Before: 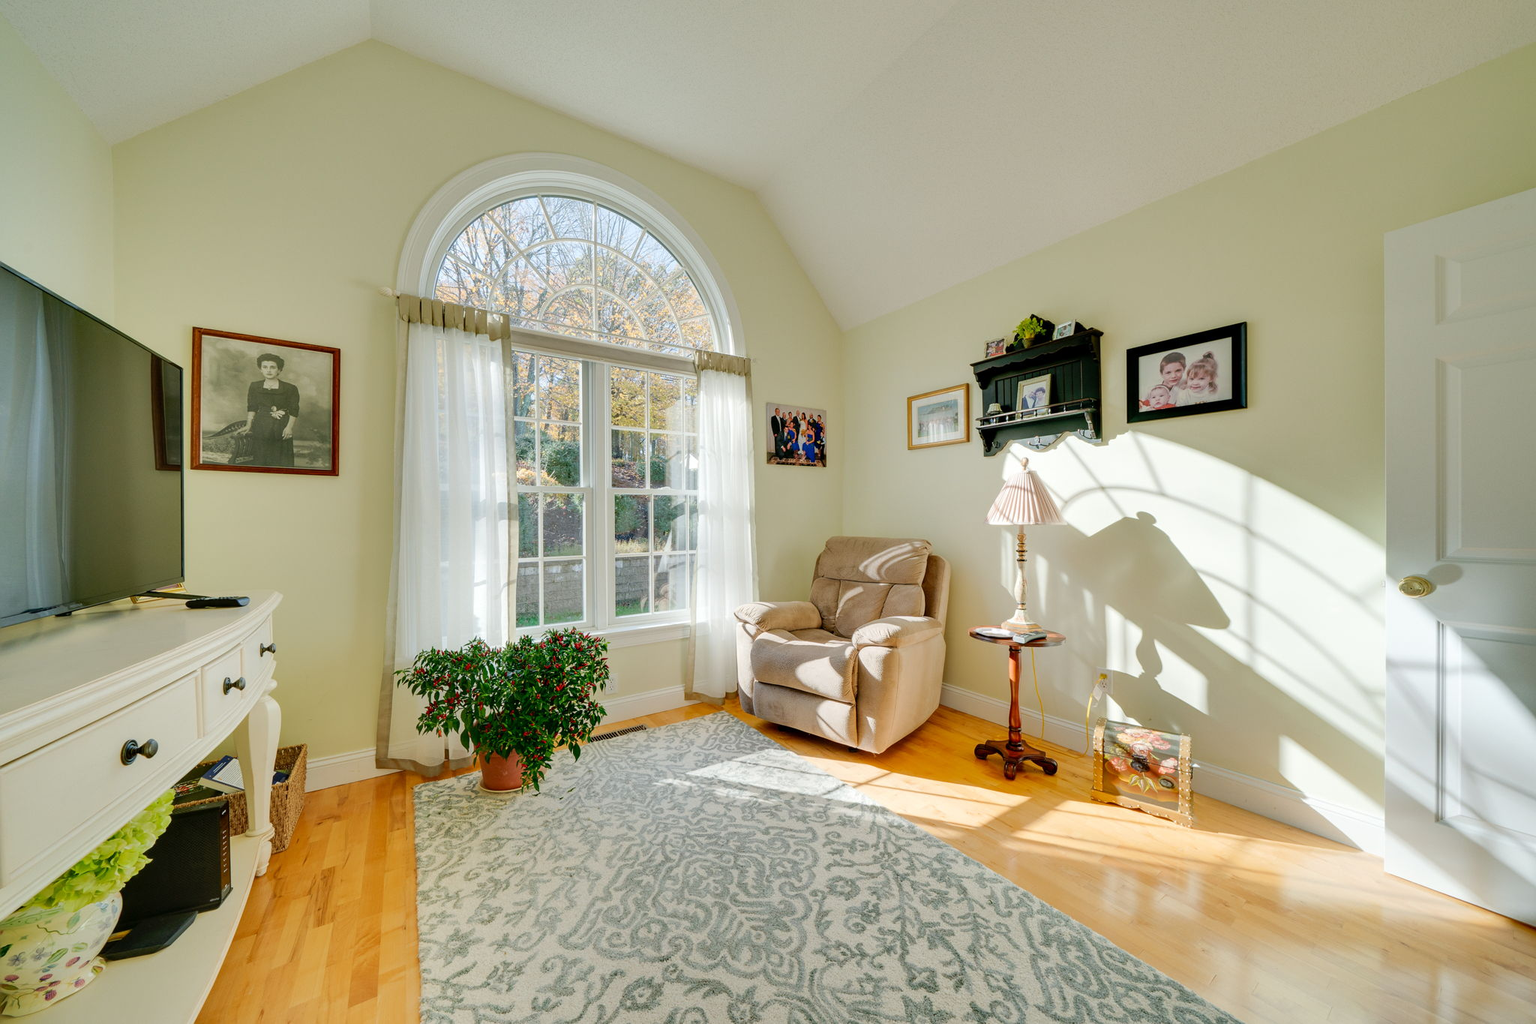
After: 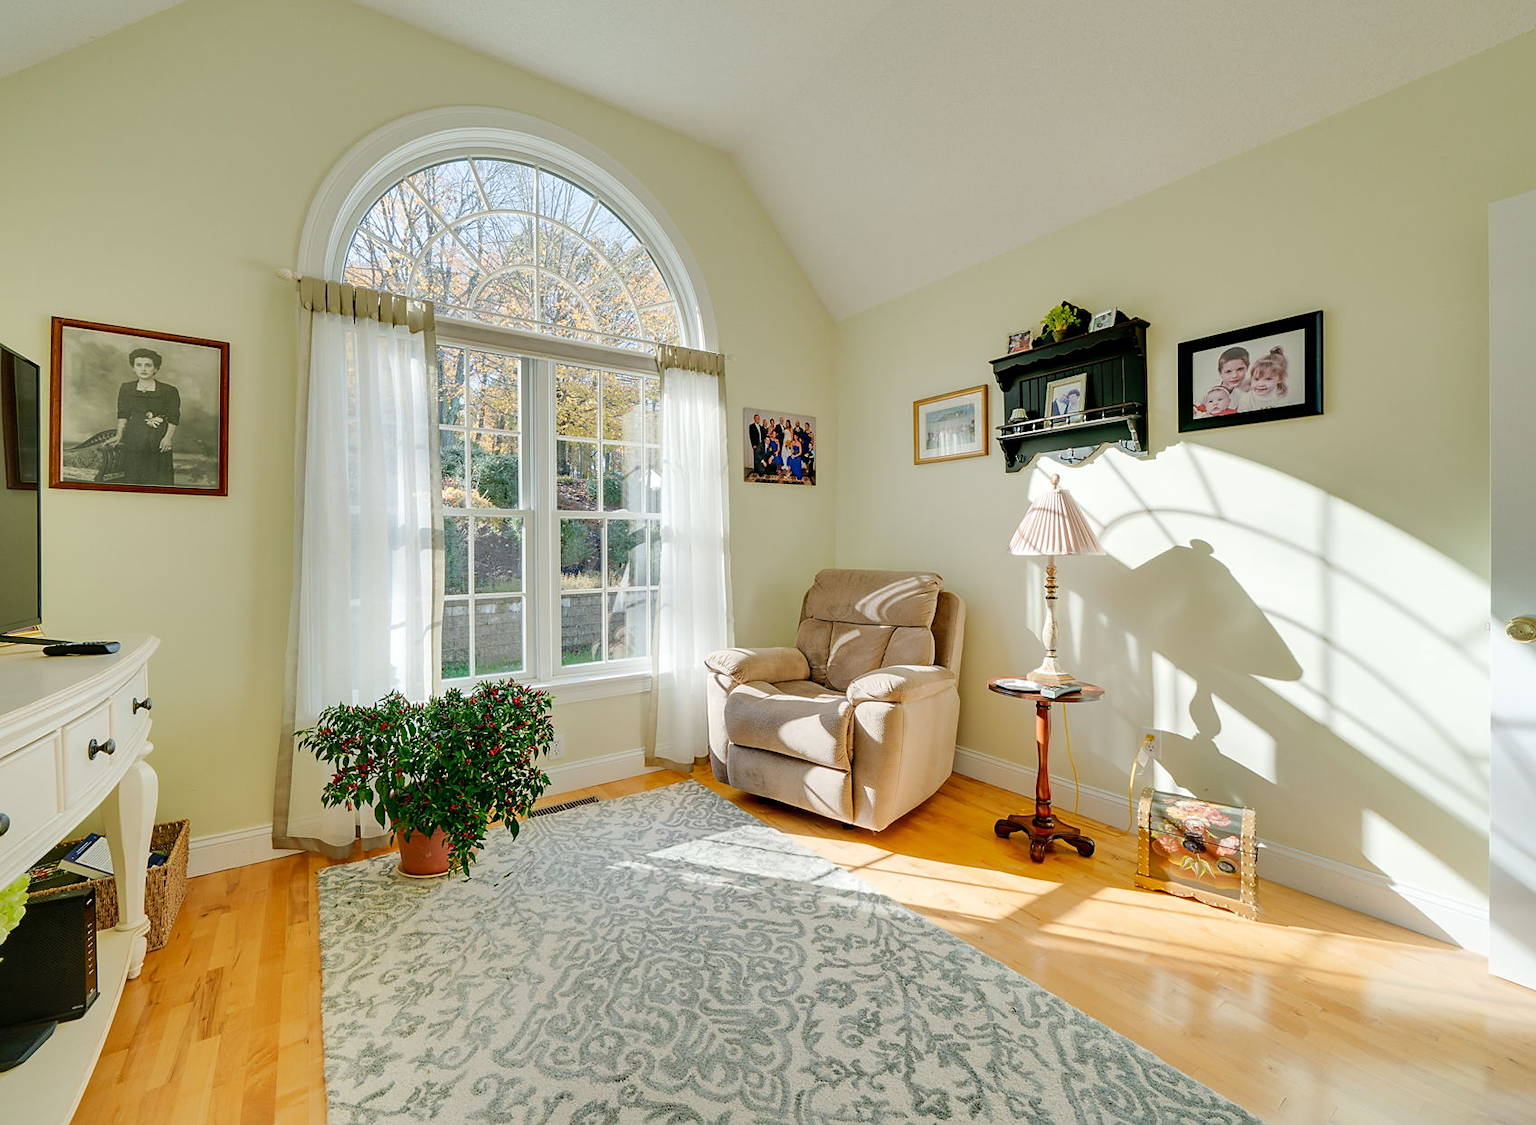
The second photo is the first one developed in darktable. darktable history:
crop: left 9.799%, top 6.309%, right 7.279%, bottom 2.514%
sharpen: radius 1.894, amount 0.407, threshold 1.647
